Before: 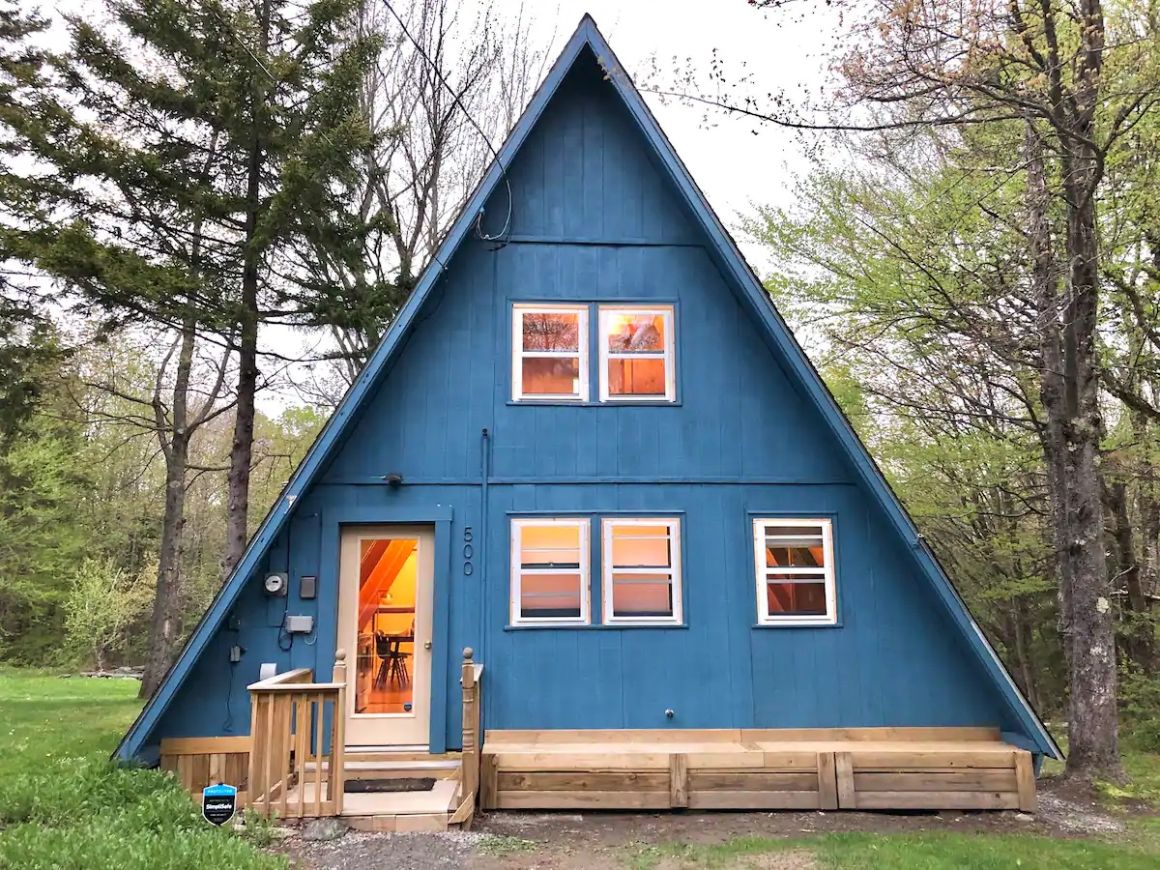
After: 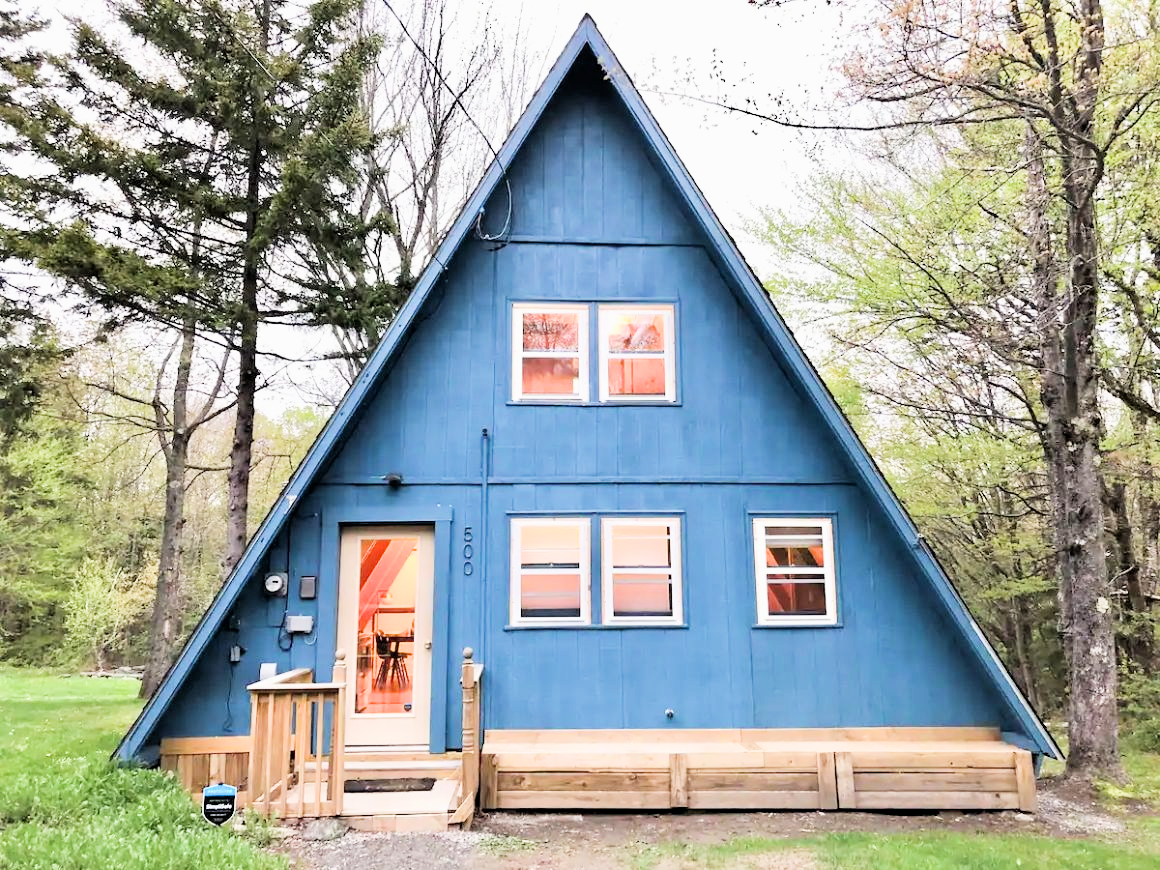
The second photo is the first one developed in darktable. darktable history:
filmic rgb: black relative exposure -5 EV, hardness 2.88, contrast 1.3, highlights saturation mix -30%
exposure: black level correction 0, exposure 1.1 EV, compensate exposure bias true, compensate highlight preservation false
